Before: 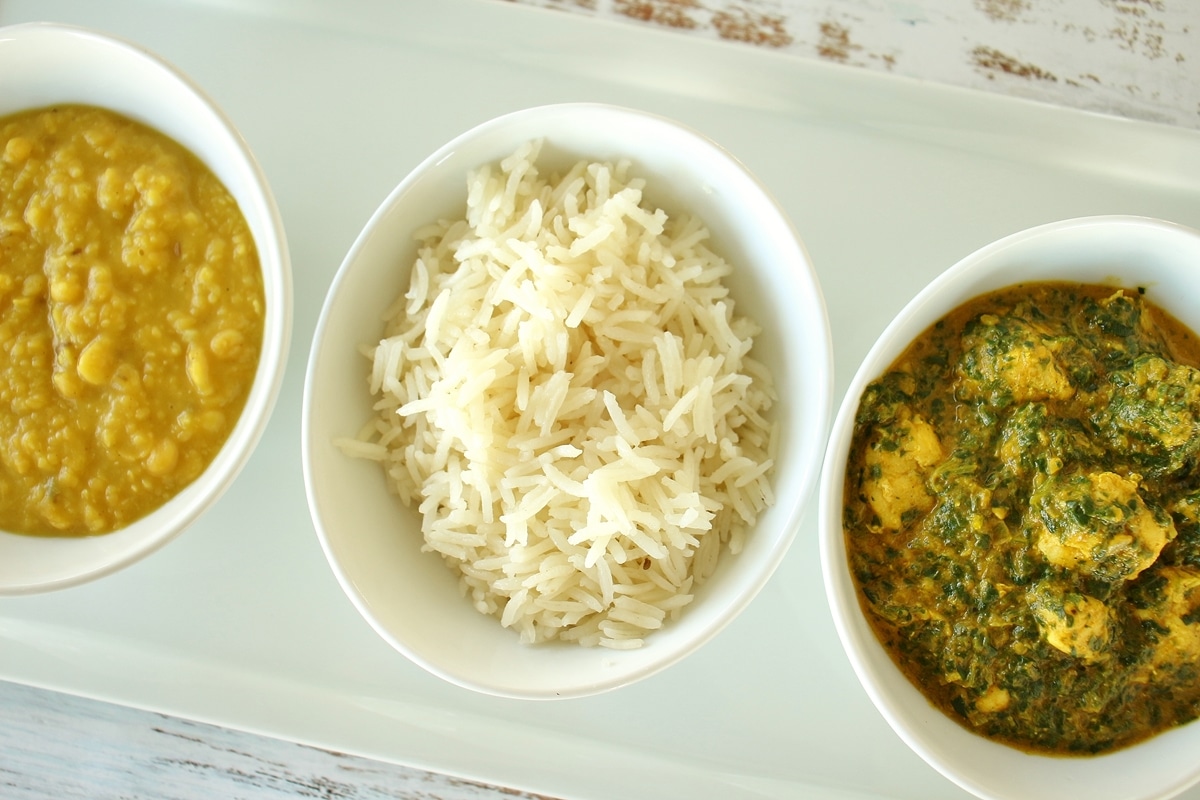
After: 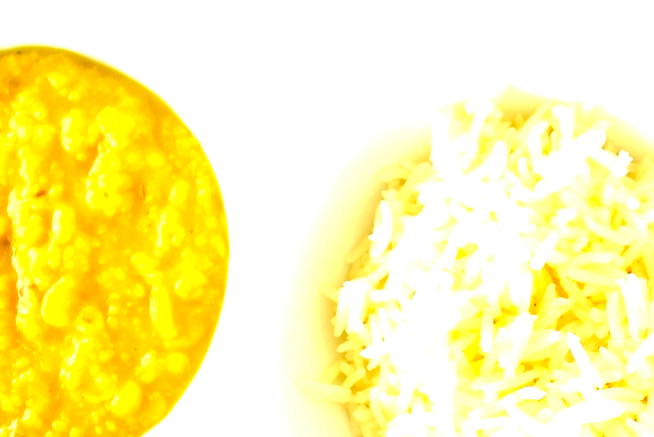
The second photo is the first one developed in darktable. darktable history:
exposure: black level correction 0, exposure 1.454 EV, compensate highlight preservation false
contrast brightness saturation: saturation 0.176
color balance rgb: linear chroma grading › global chroma 14.346%, perceptual saturation grading › global saturation 0.189%
crop and rotate: left 3.056%, top 7.415%, right 42.389%, bottom 37.888%
